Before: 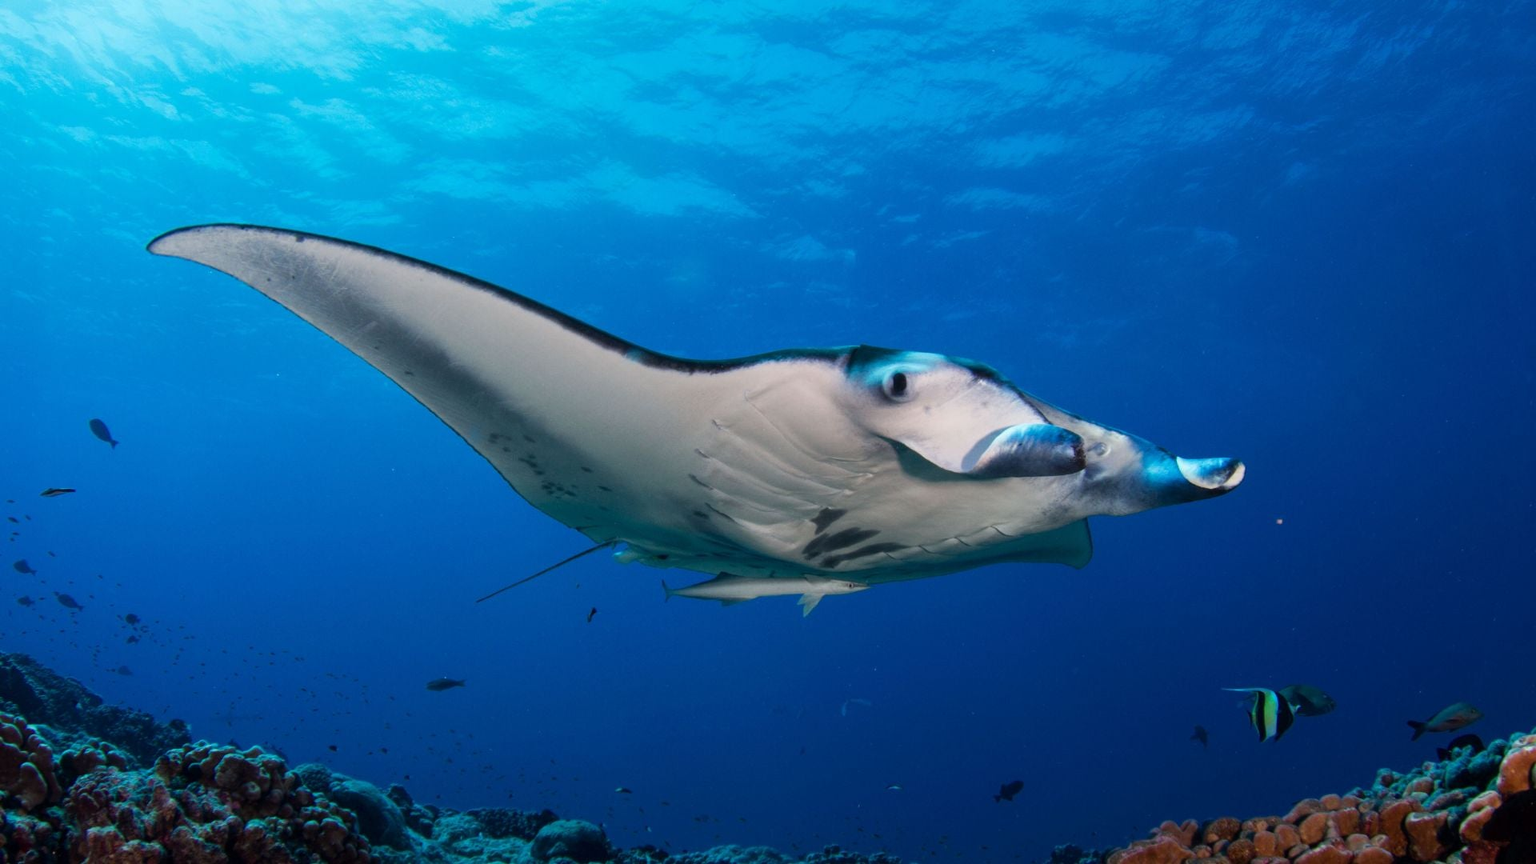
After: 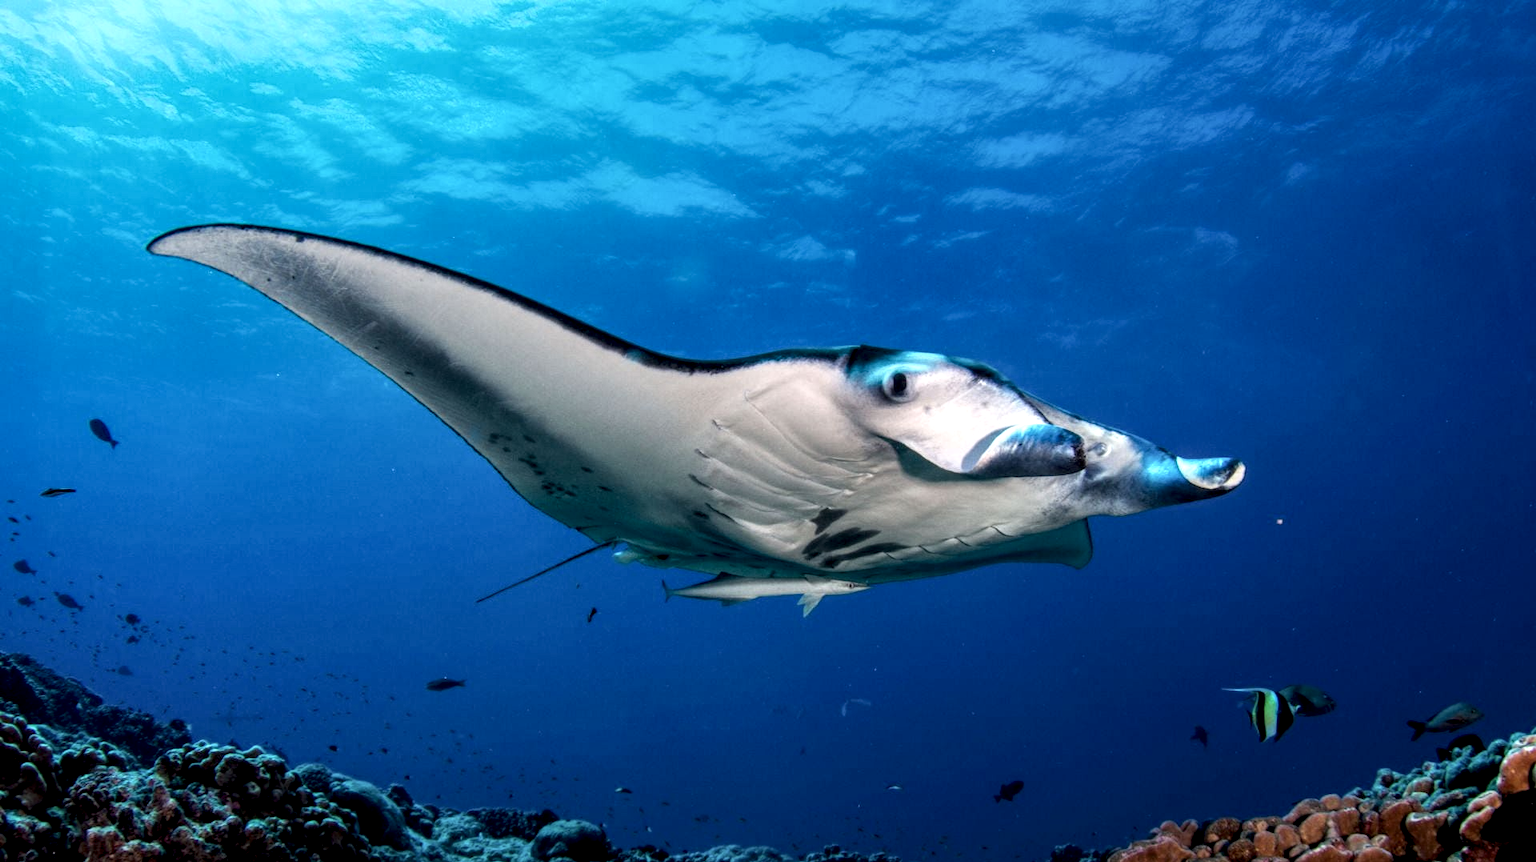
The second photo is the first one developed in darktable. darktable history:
local contrast: highlights 16%, detail 186%
